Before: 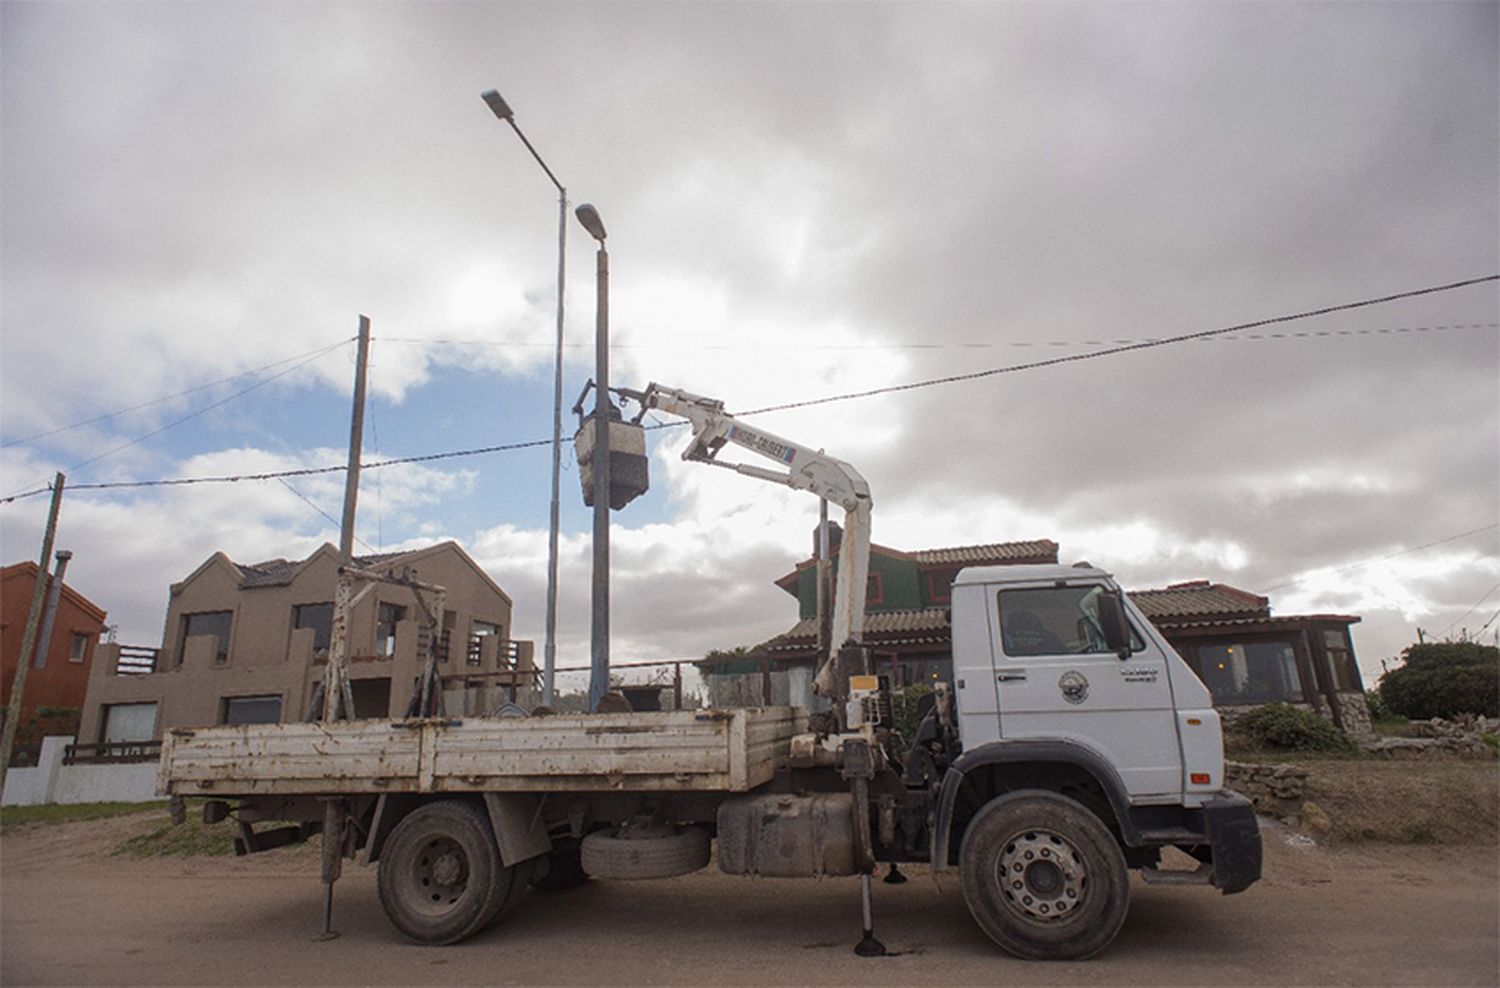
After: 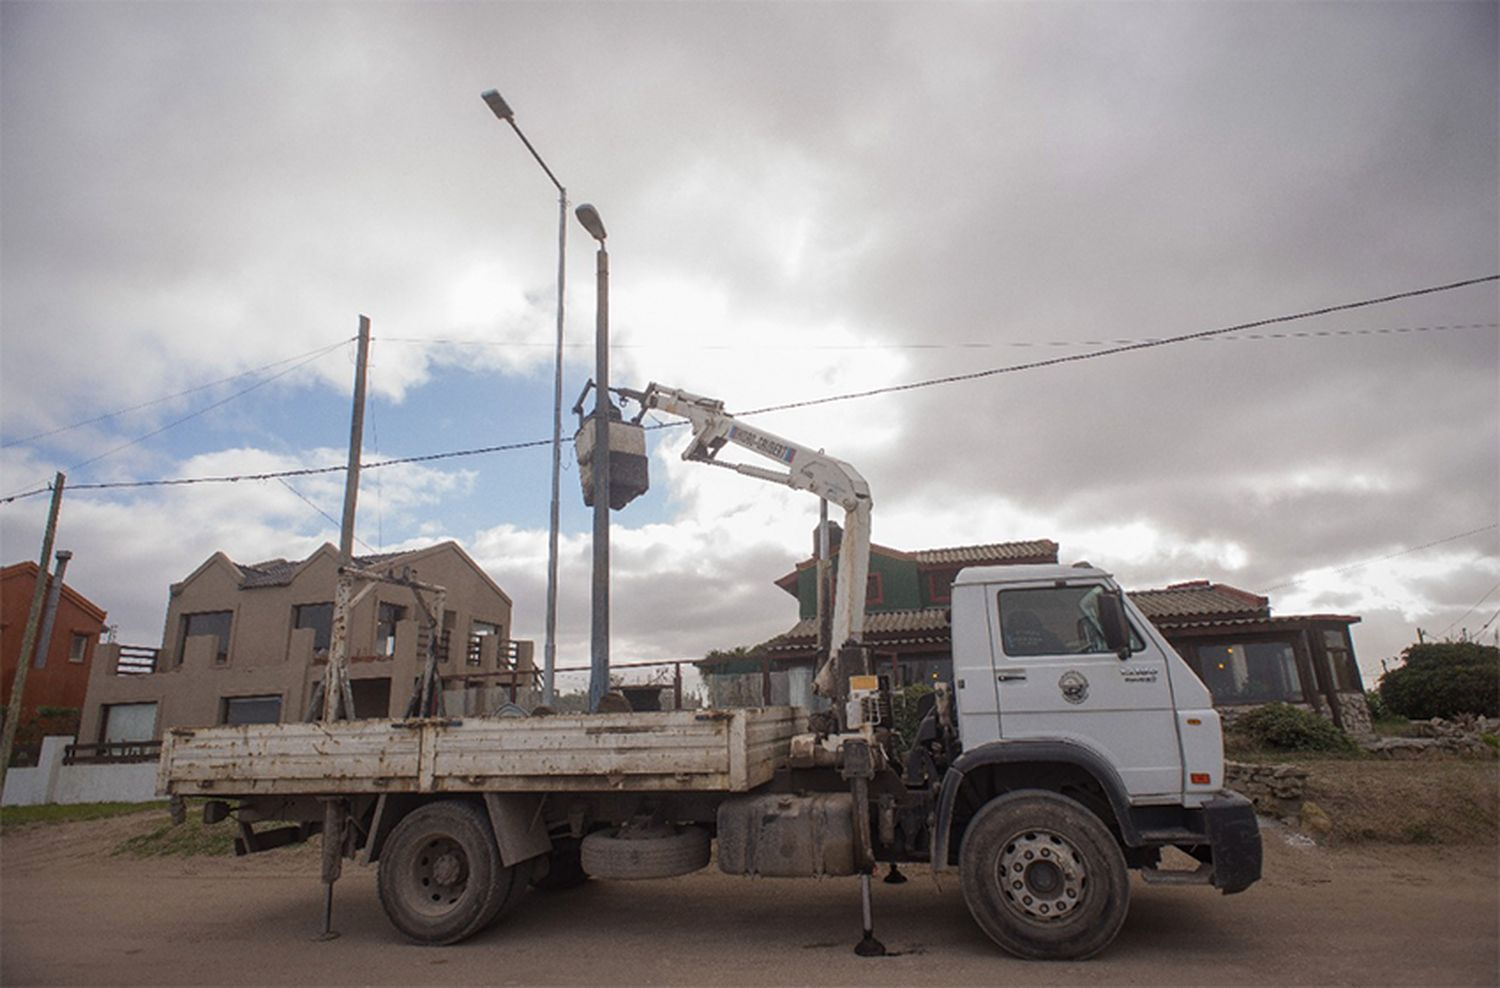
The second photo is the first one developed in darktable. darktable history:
vignetting: fall-off start 74.2%, fall-off radius 66.48%, saturation 0.364, unbound false
